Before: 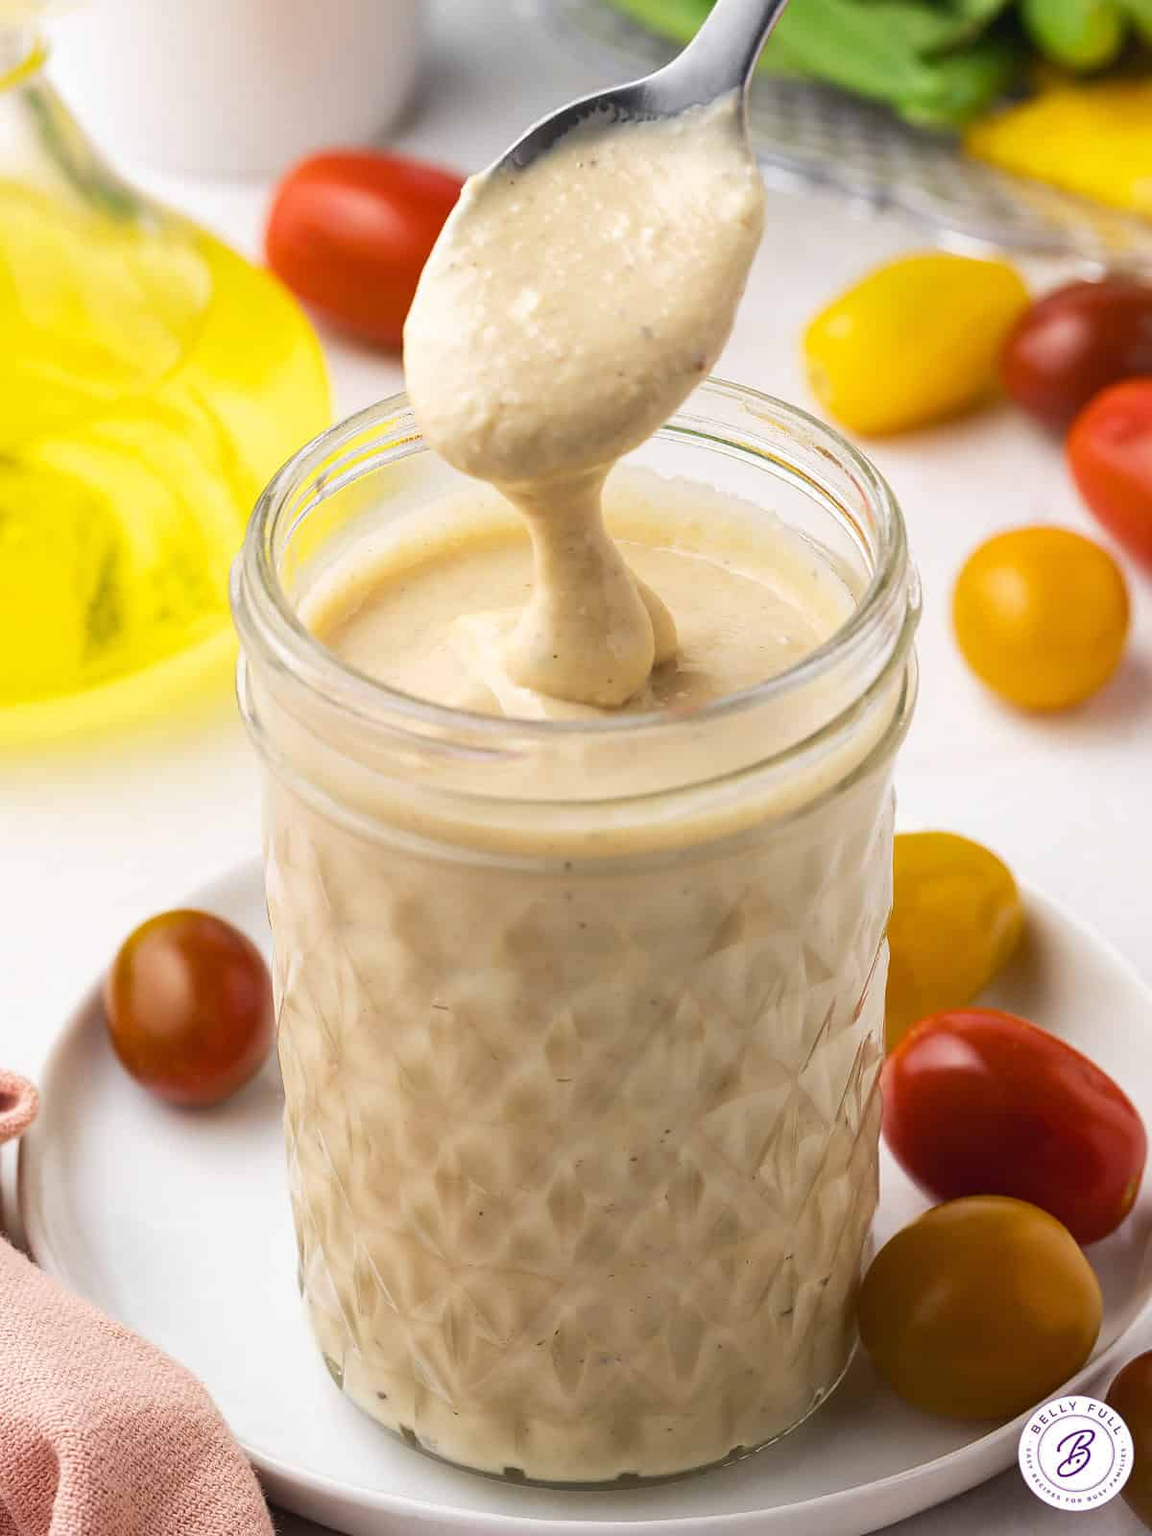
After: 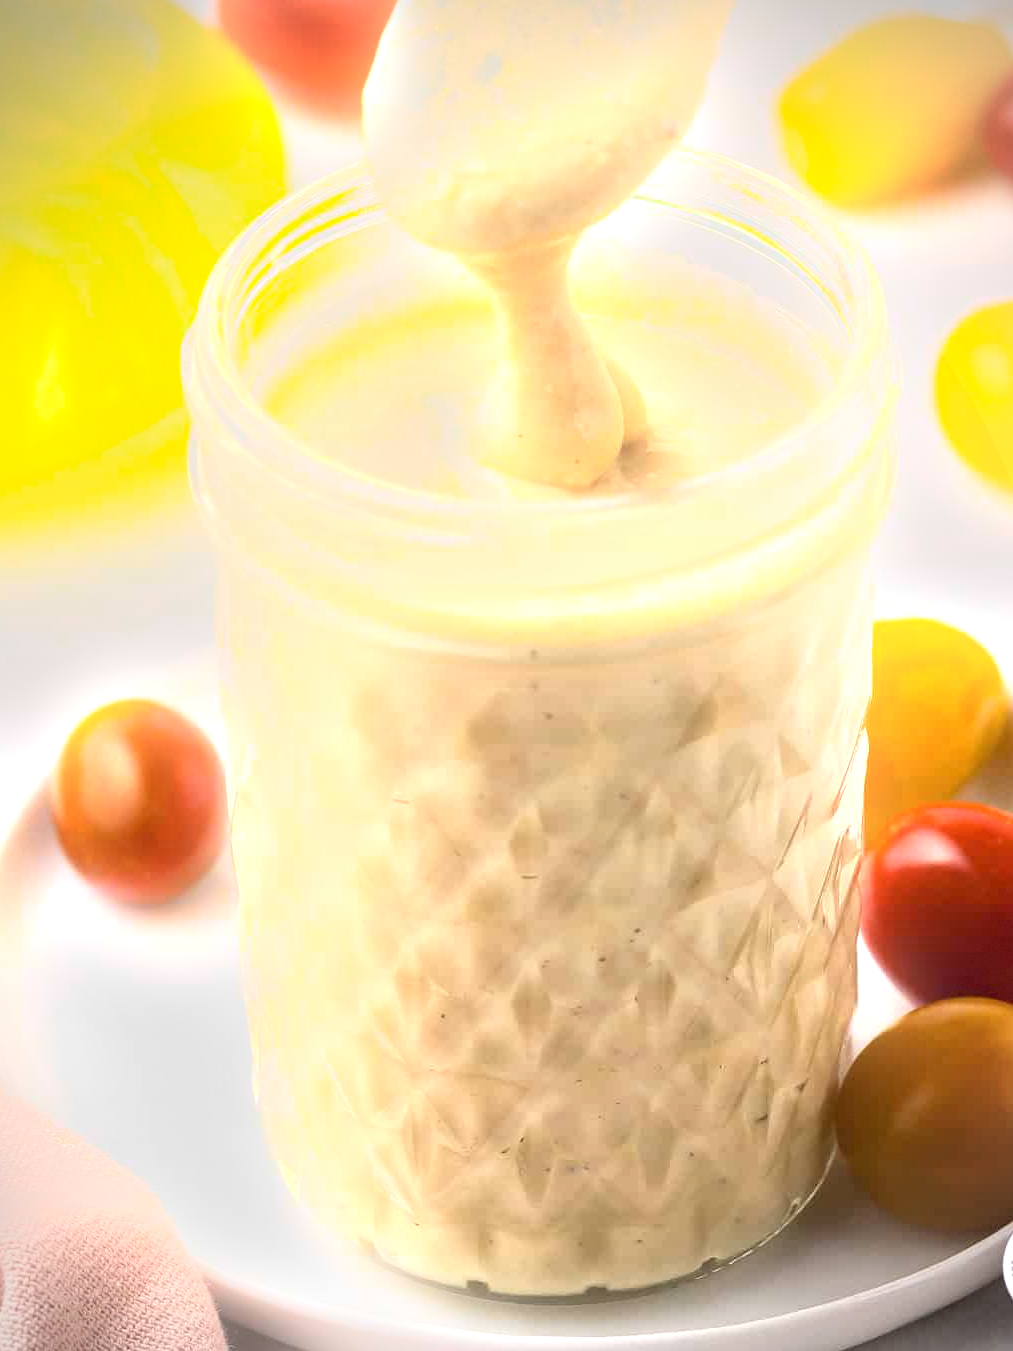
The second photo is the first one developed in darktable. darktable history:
vignetting: dithering 8-bit output, unbound false
crop and rotate: left 4.842%, top 15.51%, right 10.668%
bloom: size 9%, threshold 100%, strength 7%
exposure: black level correction 0, exposure 1.1 EV, compensate exposure bias true, compensate highlight preservation false
